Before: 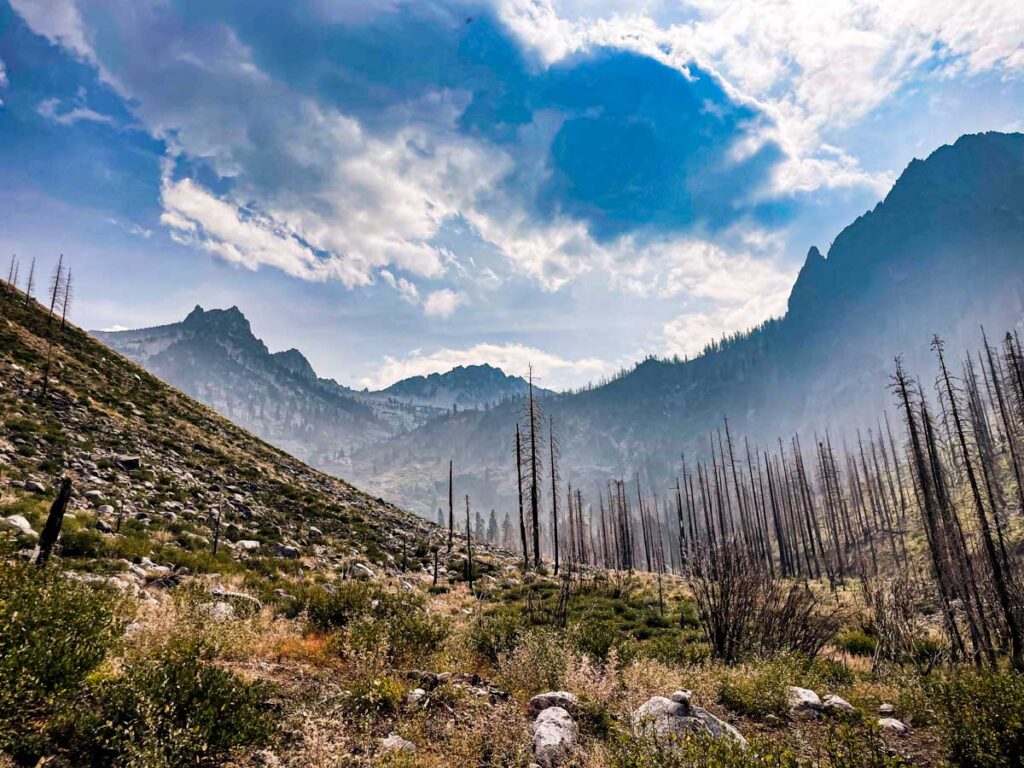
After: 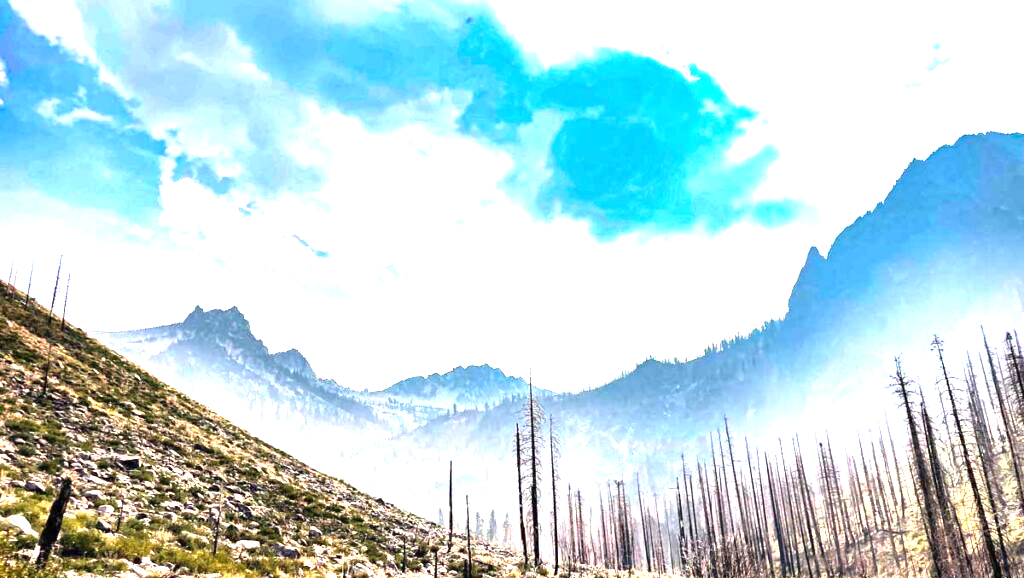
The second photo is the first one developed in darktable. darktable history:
exposure: exposure 2.006 EV, compensate highlight preservation false
crop: bottom 24.639%
